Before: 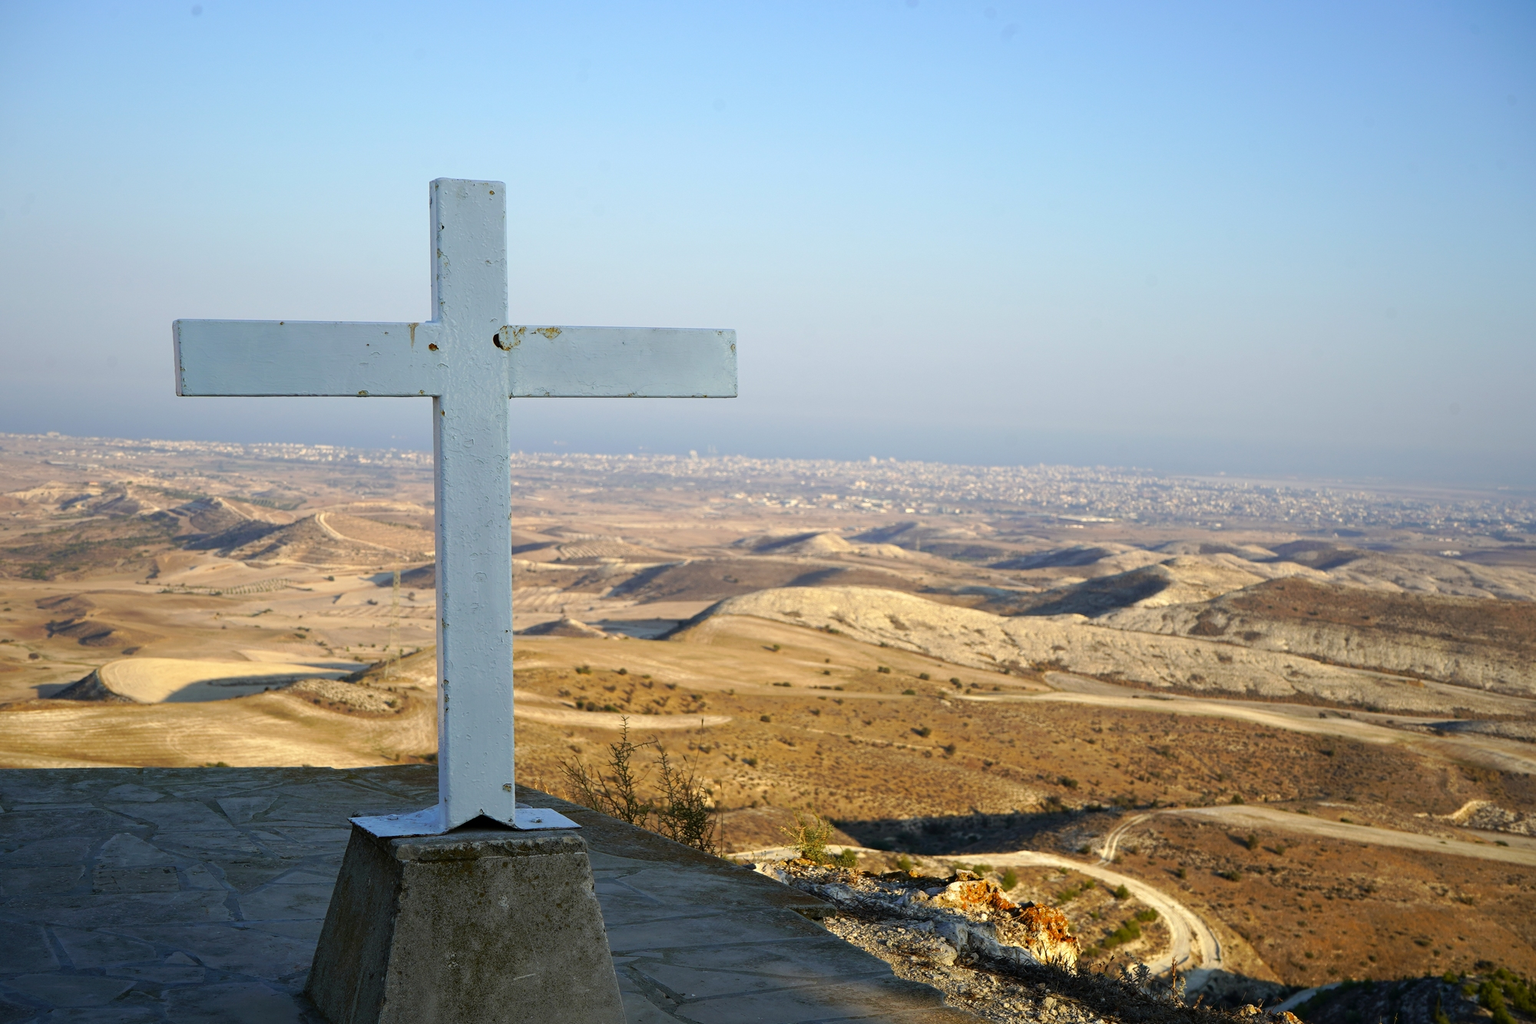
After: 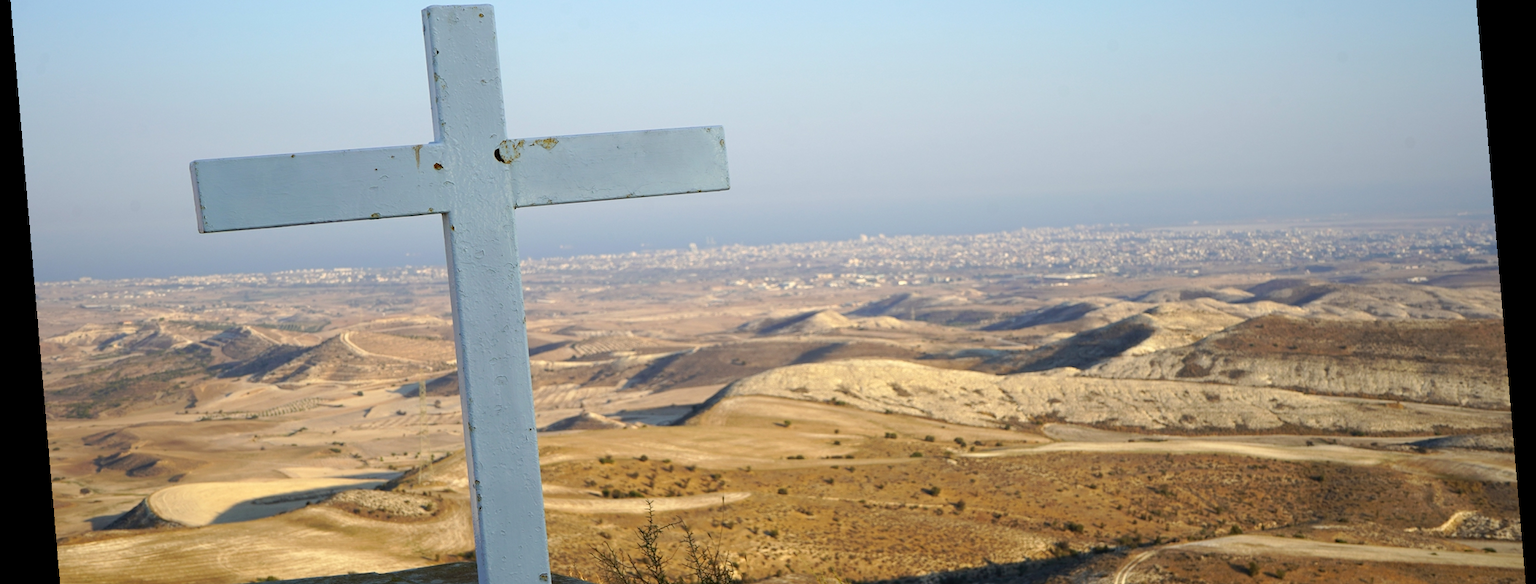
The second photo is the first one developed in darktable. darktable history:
rotate and perspective: rotation -4.86°, automatic cropping off
crop and rotate: top 23.043%, bottom 23.437%
